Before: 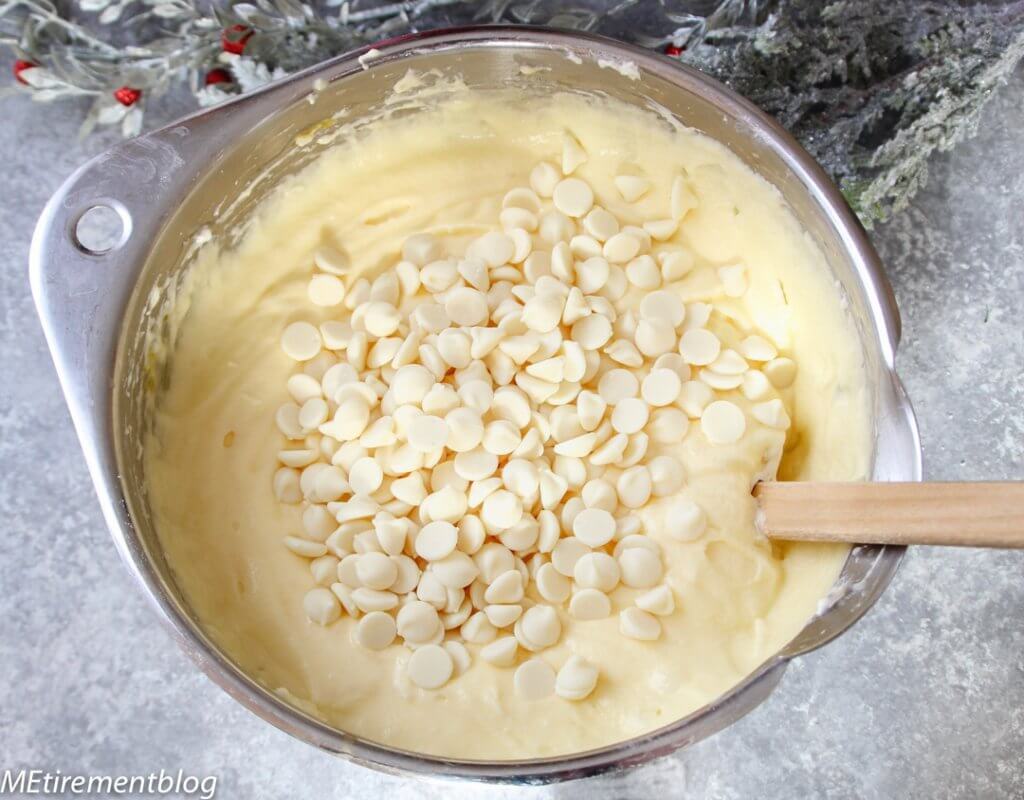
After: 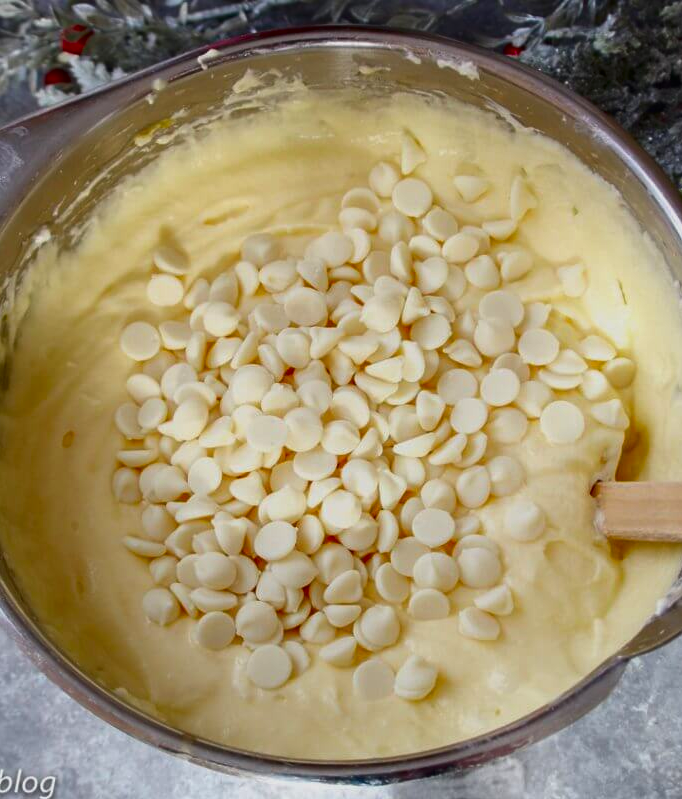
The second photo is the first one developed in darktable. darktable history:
shadows and highlights: radius 121.13, shadows 21.4, white point adjustment -9.72, highlights -14.39, soften with gaussian
crop and rotate: left 15.754%, right 17.579%
contrast brightness saturation: brightness -0.25, saturation 0.2
